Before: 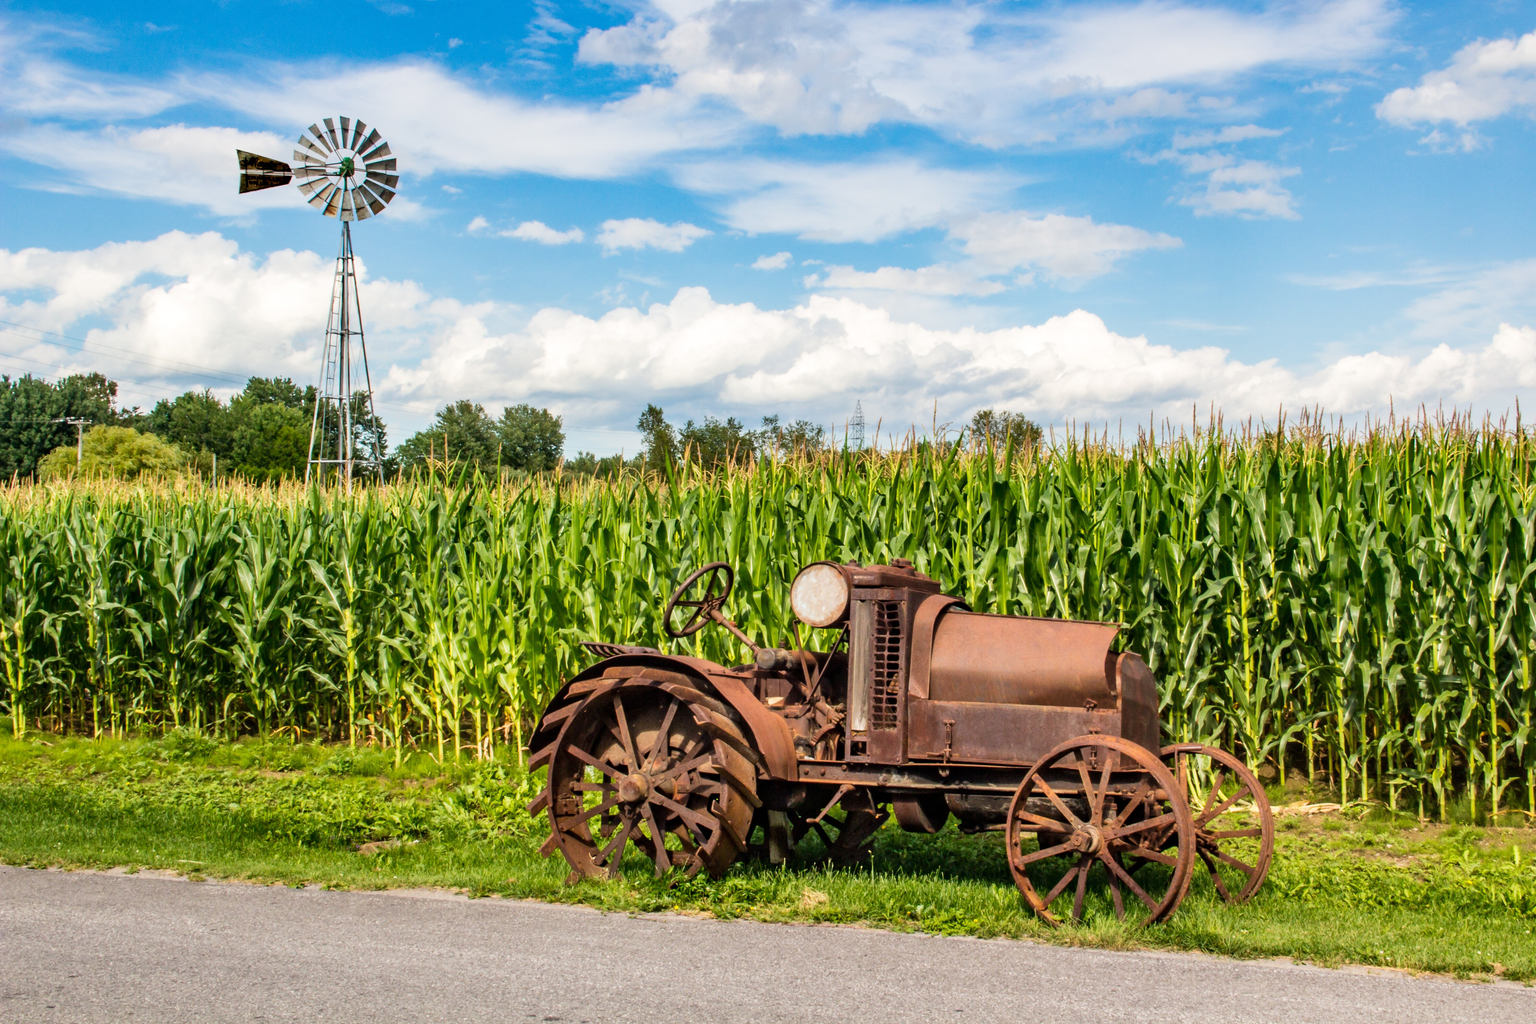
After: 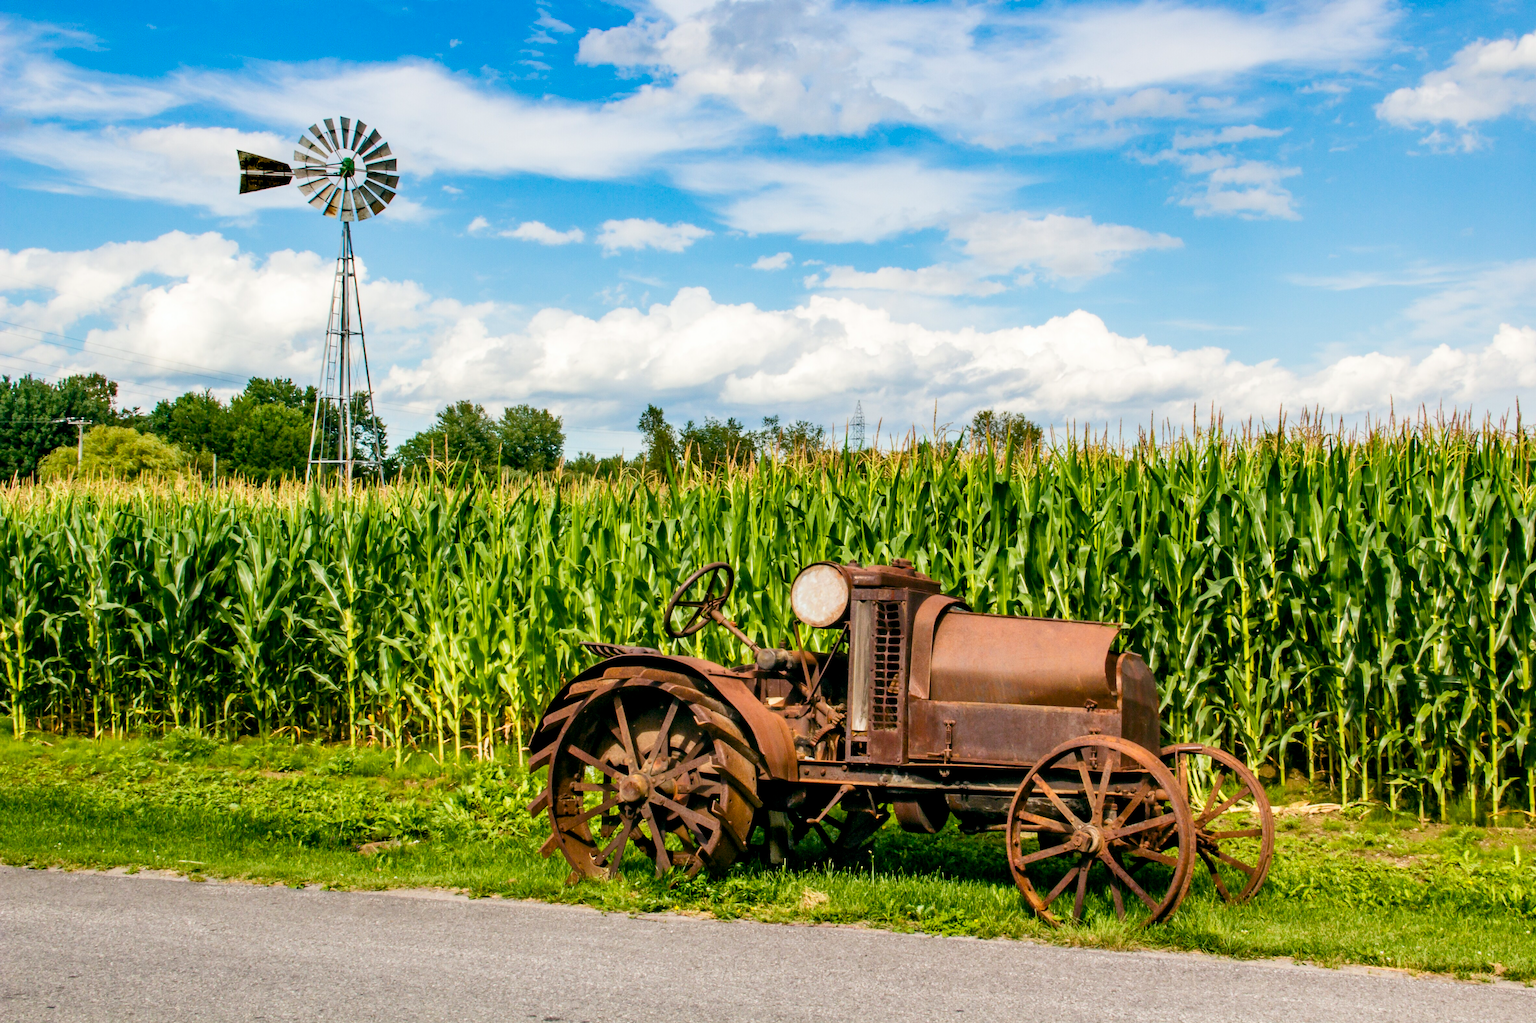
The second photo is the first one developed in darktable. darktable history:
tone equalizer: smoothing diameter 24.93%, edges refinement/feathering 10.12, preserve details guided filter
color balance rgb: shadows lift › luminance -19.882%, global offset › luminance -0.339%, global offset › chroma 0.109%, global offset › hue 163.97°, perceptual saturation grading › global saturation 20%, perceptual saturation grading › highlights -24.779%, perceptual saturation grading › shadows 25.507%, global vibrance 20%
